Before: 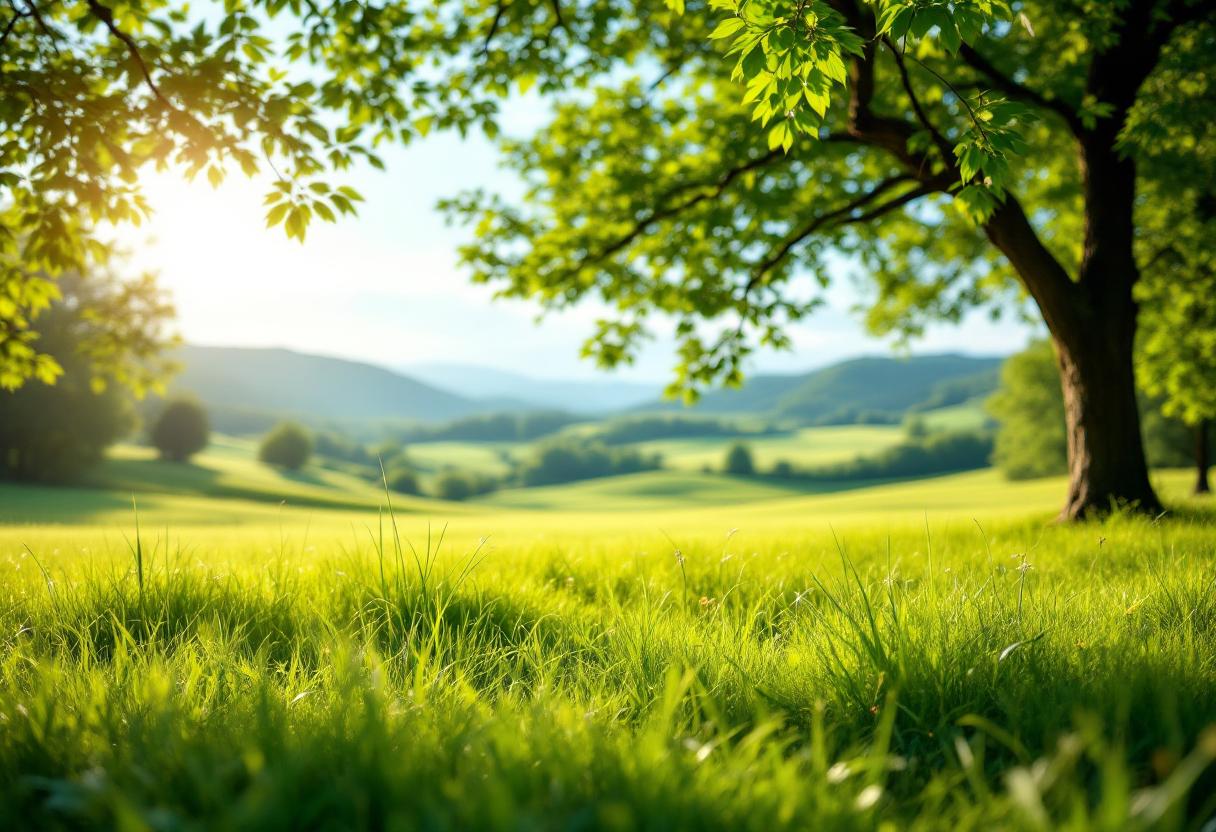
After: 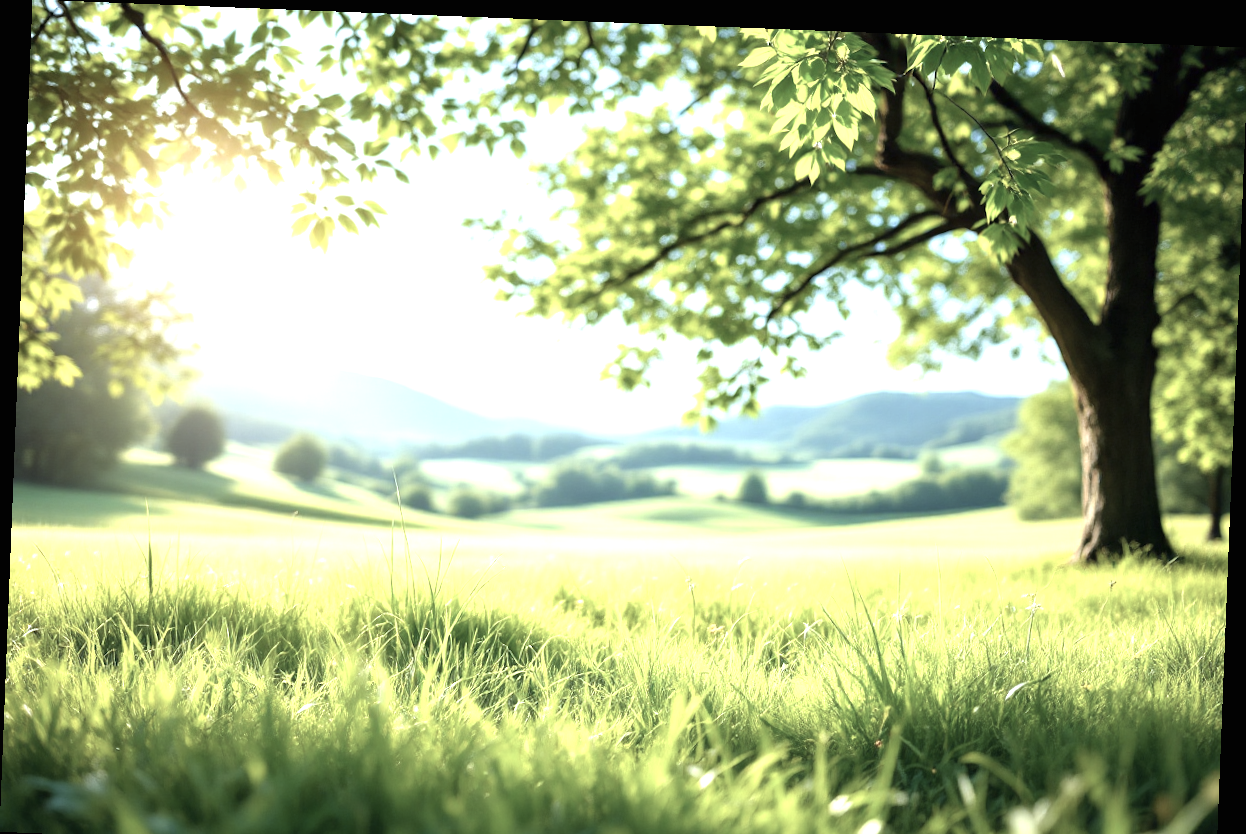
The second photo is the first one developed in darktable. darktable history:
rotate and perspective: rotation 2.27°, automatic cropping off
white balance: red 0.924, blue 1.095
color correction: saturation 0.57
crop and rotate: top 0%, bottom 5.097%
exposure: black level correction 0, exposure 1.2 EV, compensate highlight preservation false
